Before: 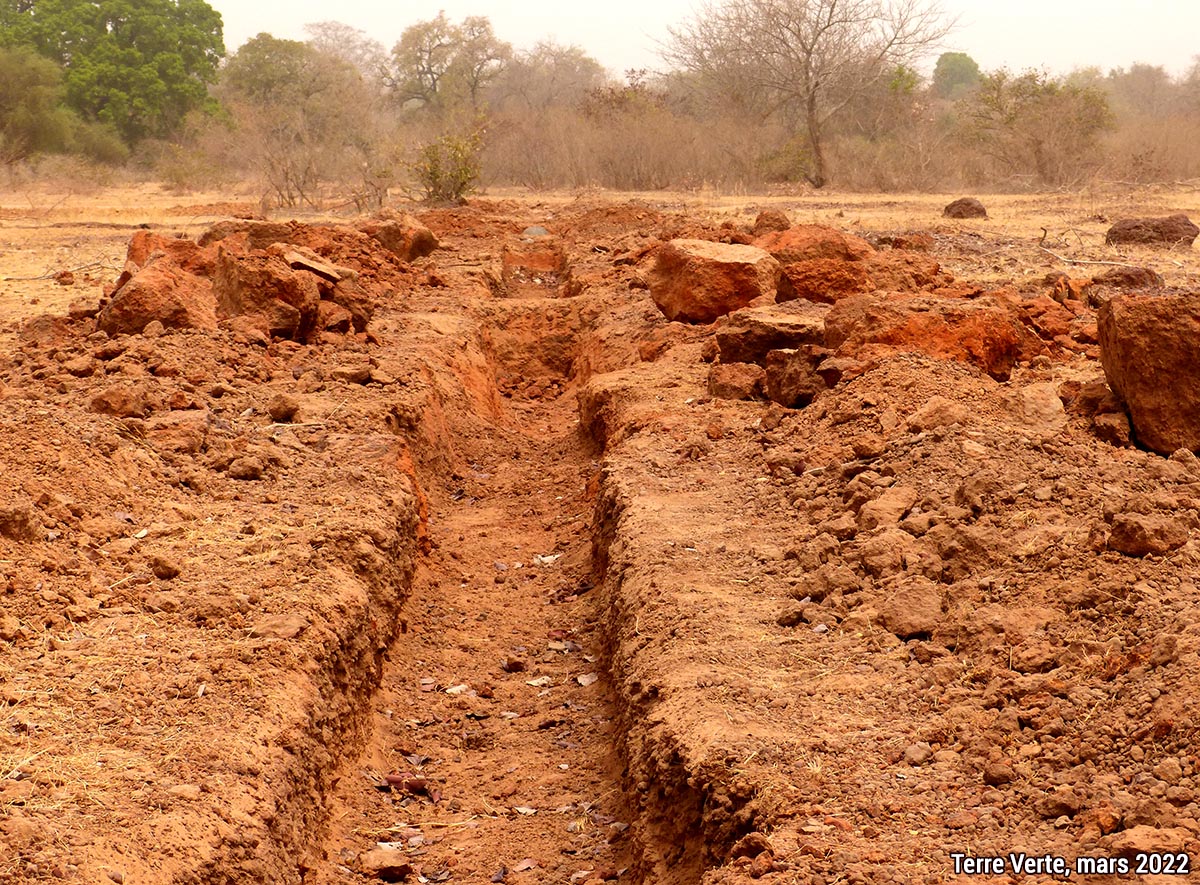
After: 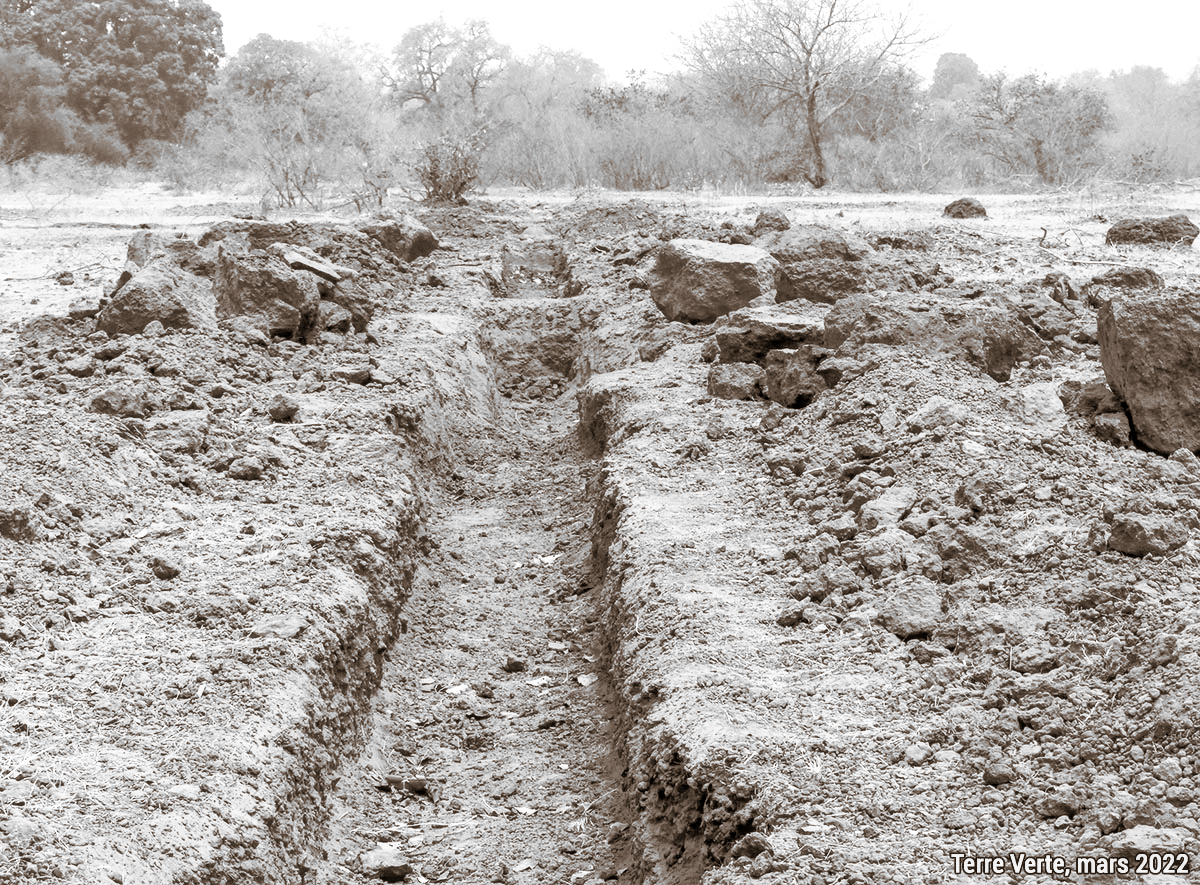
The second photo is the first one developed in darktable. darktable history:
local contrast: on, module defaults
white balance: red 0.978, blue 0.999
tone curve: curves: ch0 [(0, 0) (0.003, 0.01) (0.011, 0.017) (0.025, 0.035) (0.044, 0.068) (0.069, 0.109) (0.1, 0.144) (0.136, 0.185) (0.177, 0.231) (0.224, 0.279) (0.277, 0.346) (0.335, 0.42) (0.399, 0.5) (0.468, 0.603) (0.543, 0.712) (0.623, 0.808) (0.709, 0.883) (0.801, 0.957) (0.898, 0.993) (1, 1)], preserve colors none
monochrome: on, module defaults
color correction: highlights a* 1.39, highlights b* 17.83
tone equalizer: -8 EV -0.528 EV, -7 EV -0.319 EV, -6 EV -0.083 EV, -5 EV 0.413 EV, -4 EV 0.985 EV, -3 EV 0.791 EV, -2 EV -0.01 EV, -1 EV 0.14 EV, +0 EV -0.012 EV, smoothing 1
color balance rgb: shadows lift › hue 87.51°, highlights gain › chroma 1.62%, highlights gain › hue 55.1°, global offset › chroma 0.06%, global offset › hue 253.66°, linear chroma grading › global chroma 0.5%, perceptual saturation grading › global saturation 16.38%
split-toning: shadows › hue 32.4°, shadows › saturation 0.51, highlights › hue 180°, highlights › saturation 0, balance -60.17, compress 55.19%
